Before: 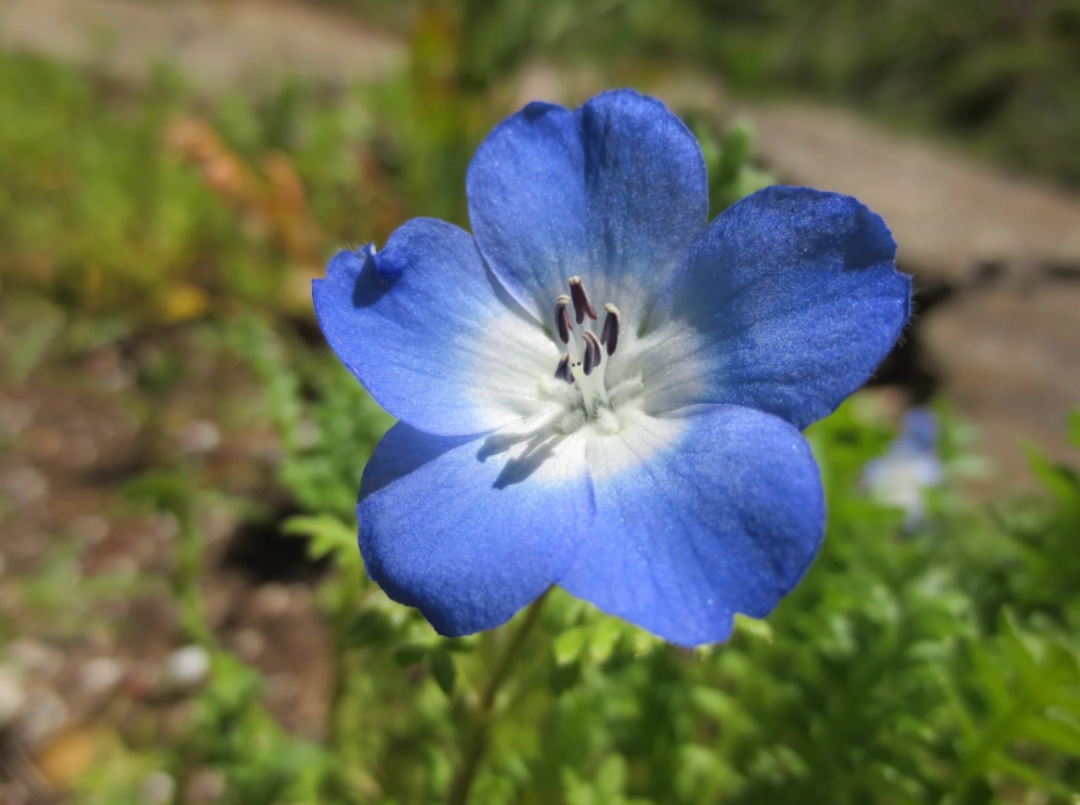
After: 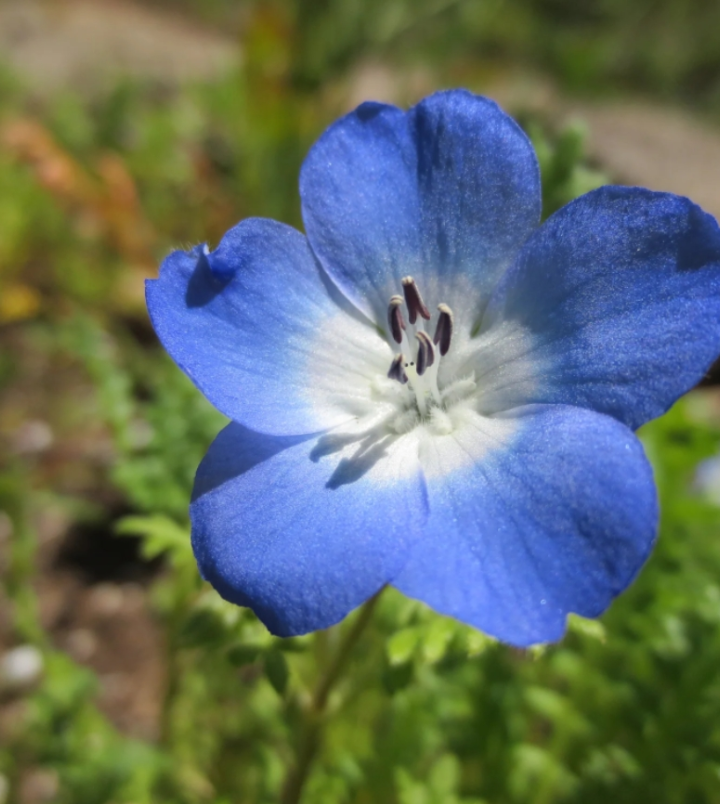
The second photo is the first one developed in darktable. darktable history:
crop and rotate: left 15.545%, right 17.738%
